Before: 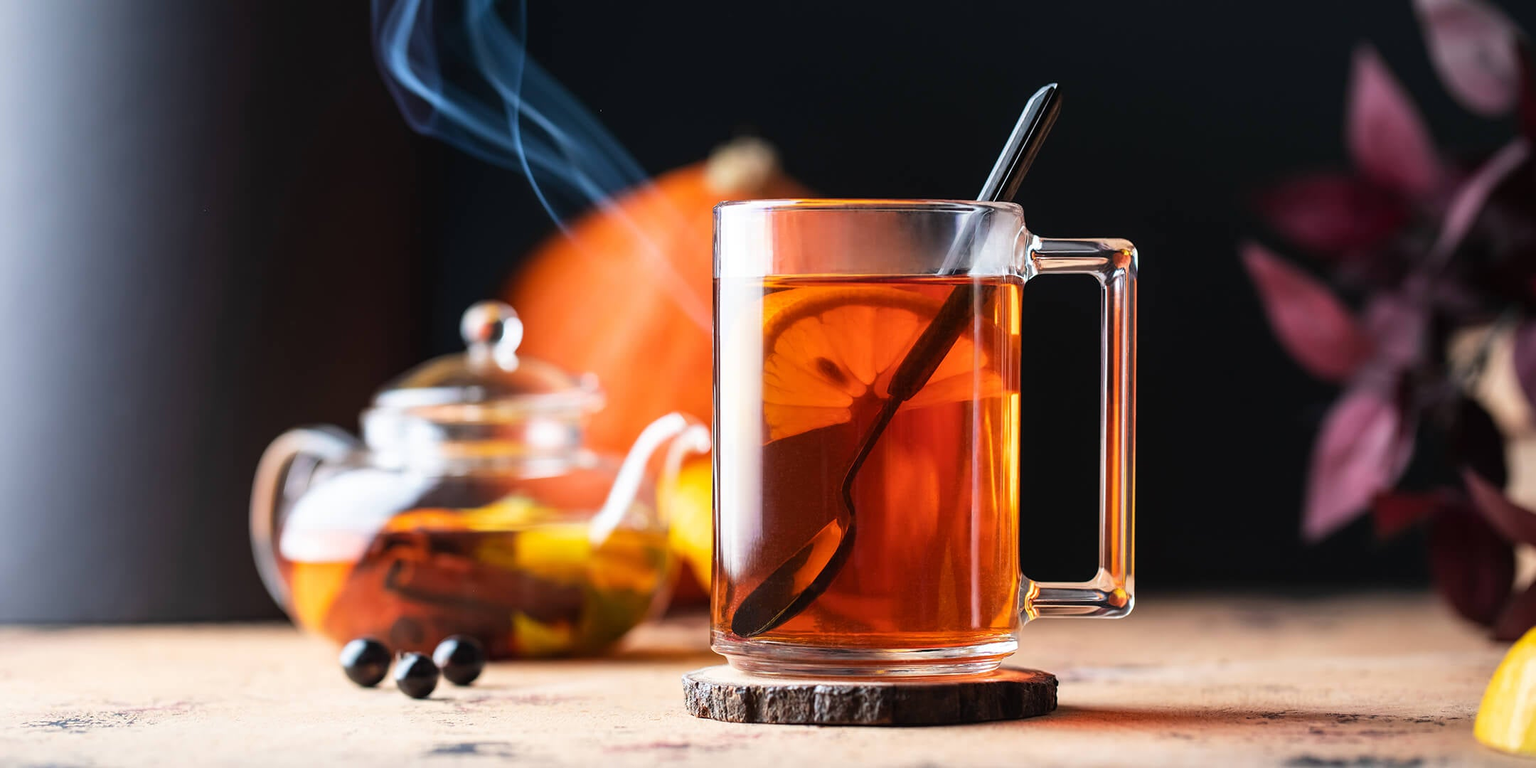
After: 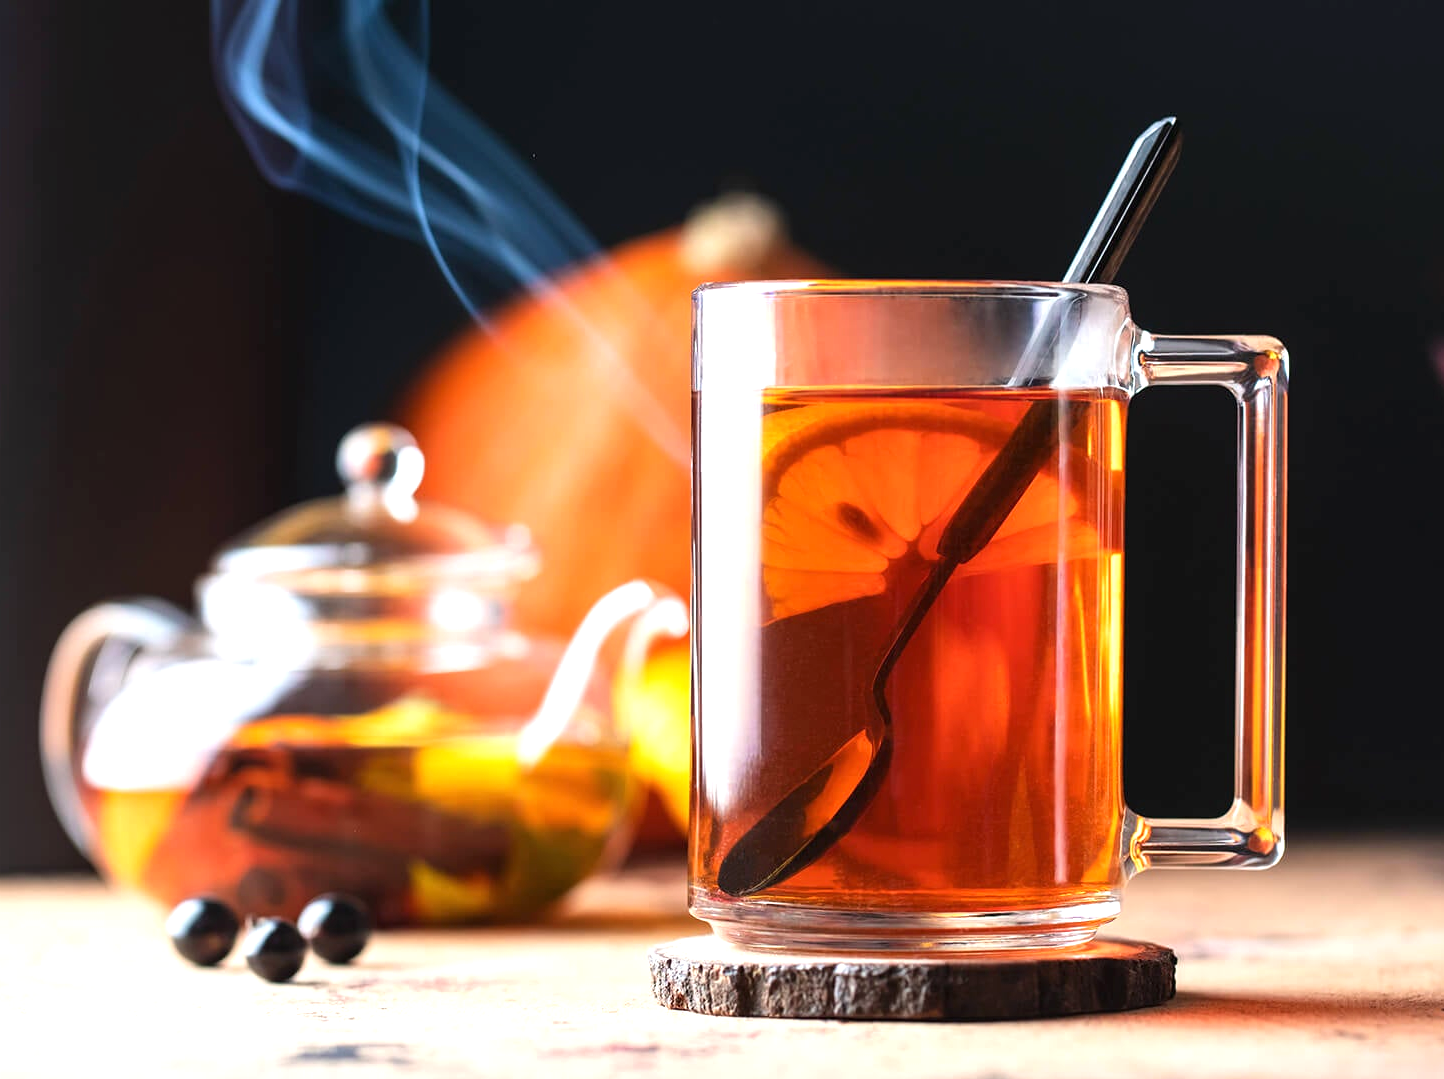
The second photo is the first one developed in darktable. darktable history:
exposure: black level correction 0, exposure 0.498 EV, compensate highlight preservation false
crop and rotate: left 14.468%, right 18.677%
